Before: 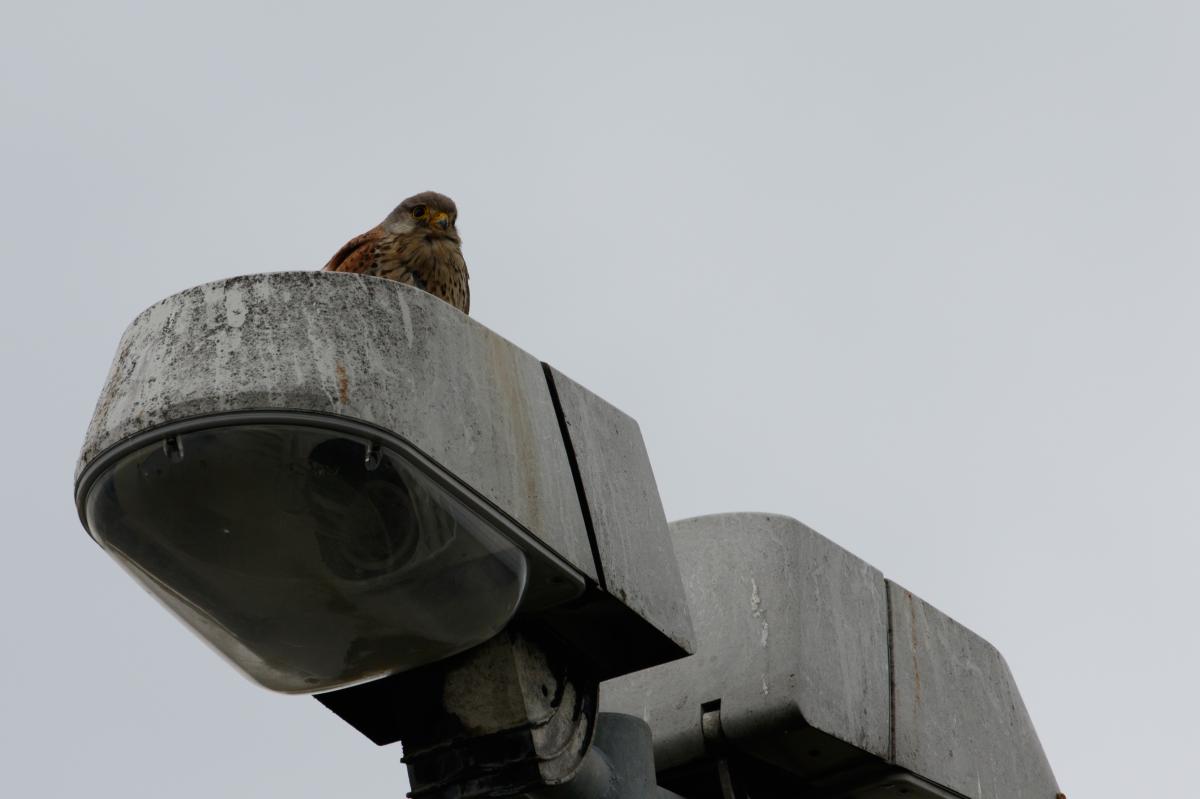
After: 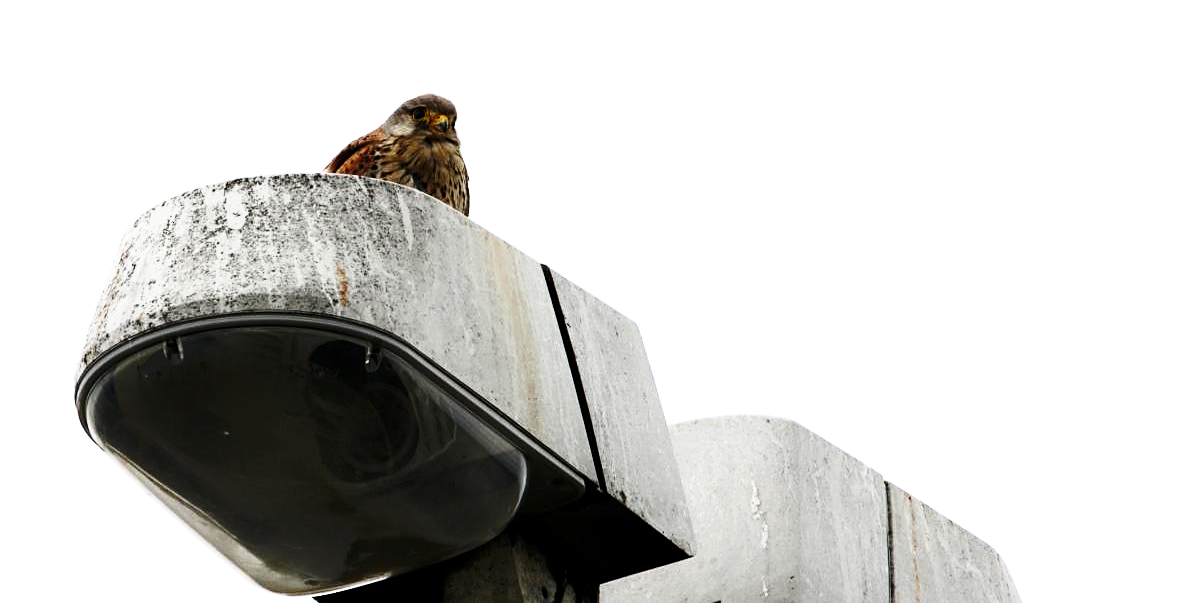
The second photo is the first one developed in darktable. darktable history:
sharpen: radius 1.902, amount 0.393, threshold 1.699
exposure: black level correction 0.001, exposure 0.499 EV, compensate highlight preservation false
base curve: curves: ch0 [(0, 0) (0.028, 0.03) (0.121, 0.232) (0.46, 0.748) (0.859, 0.968) (1, 1)], preserve colors none
tone equalizer: -8 EV -0.788 EV, -7 EV -0.68 EV, -6 EV -0.58 EV, -5 EV -0.381 EV, -3 EV 0.371 EV, -2 EV 0.6 EV, -1 EV 0.678 EV, +0 EV 0.733 EV, edges refinement/feathering 500, mask exposure compensation -1.57 EV, preserve details guided filter
crop and rotate: top 12.286%, bottom 12.192%
